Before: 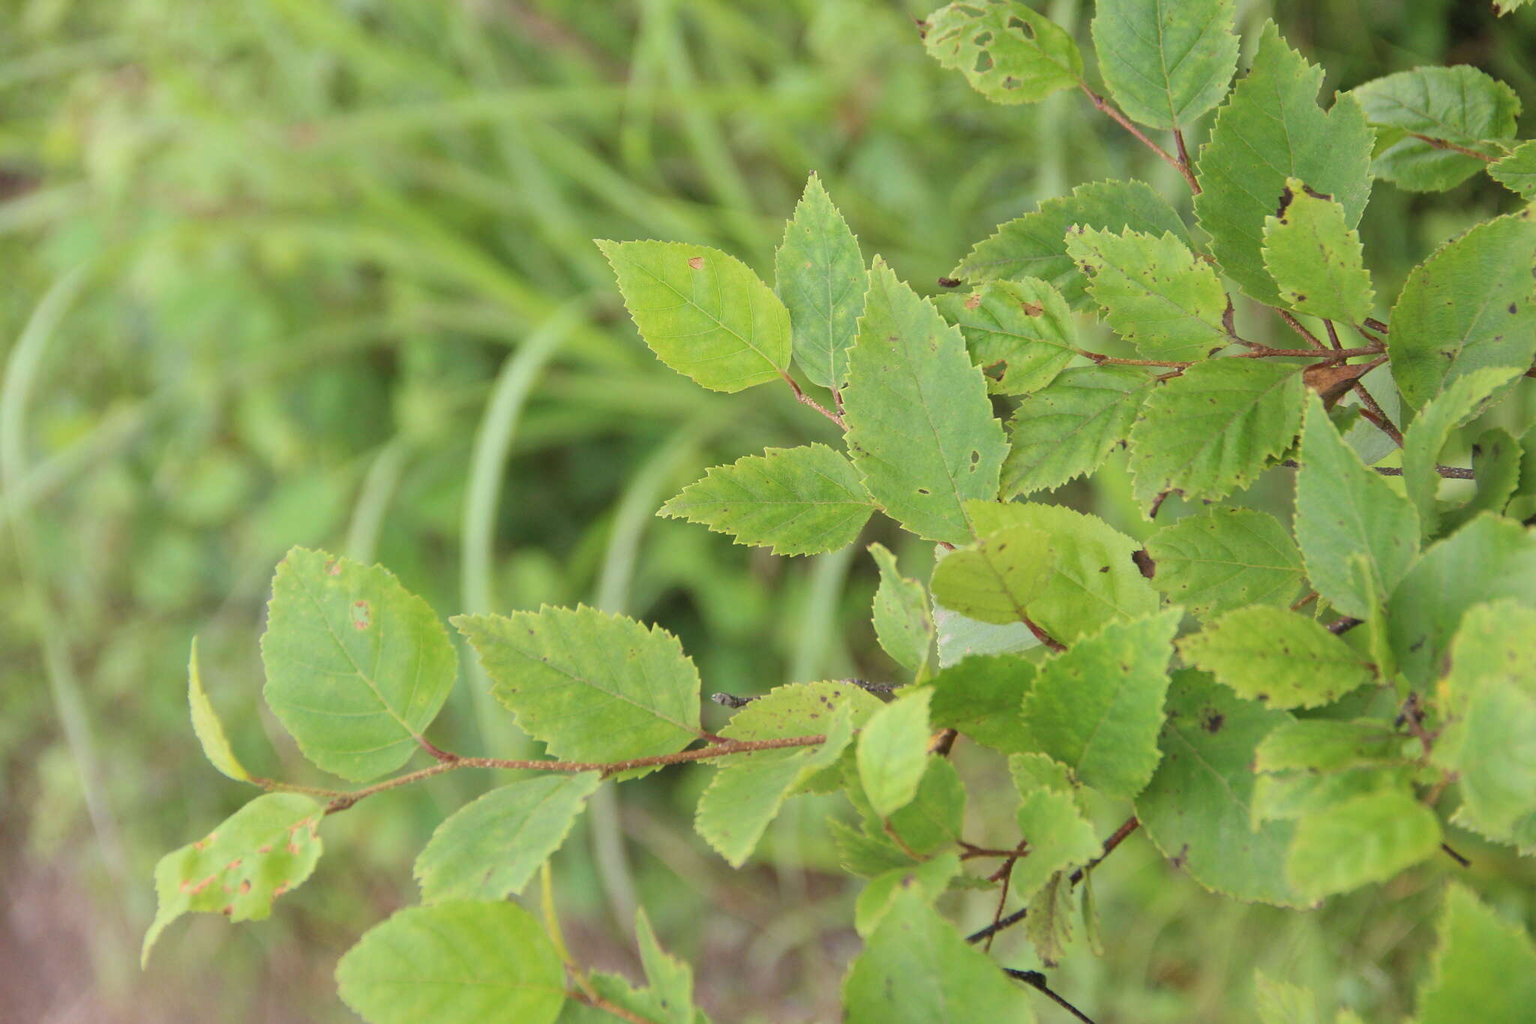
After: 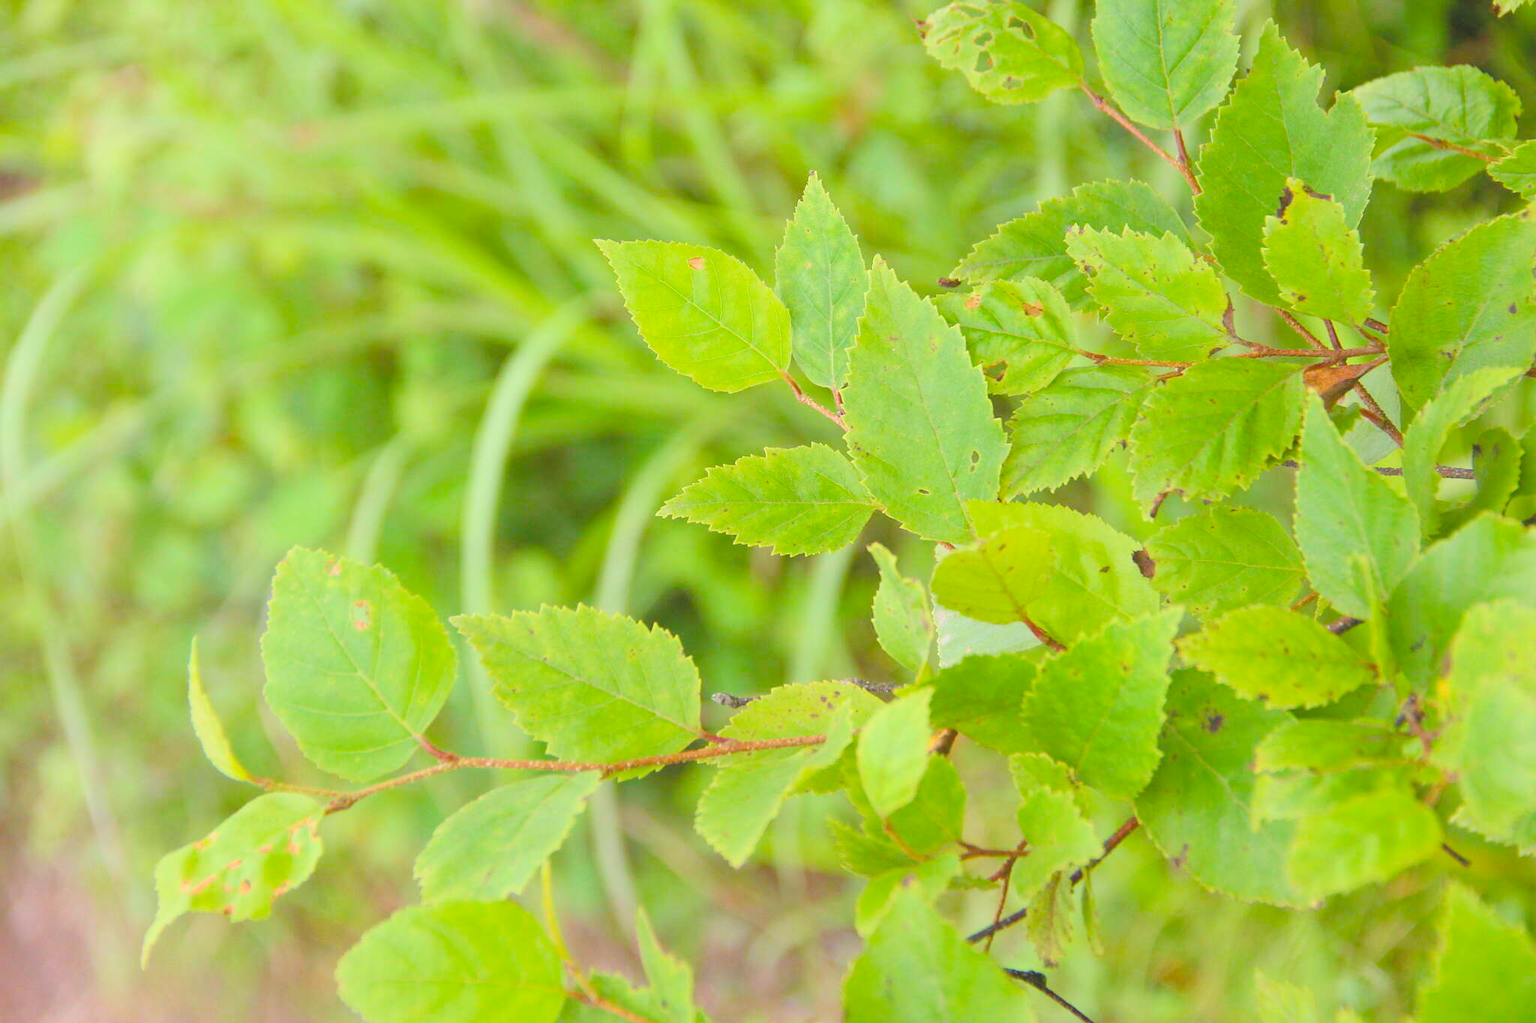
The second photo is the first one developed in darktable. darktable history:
color balance rgb: power › hue 329.62°, shadows fall-off 101.814%, perceptual saturation grading › global saturation 34.831%, perceptual saturation grading › highlights -29.808%, perceptual saturation grading › shadows 35.882%, mask middle-gray fulcrum 22.193%, global vibrance 10.047%
contrast brightness saturation: contrast 0.101, brightness 0.313, saturation 0.148
